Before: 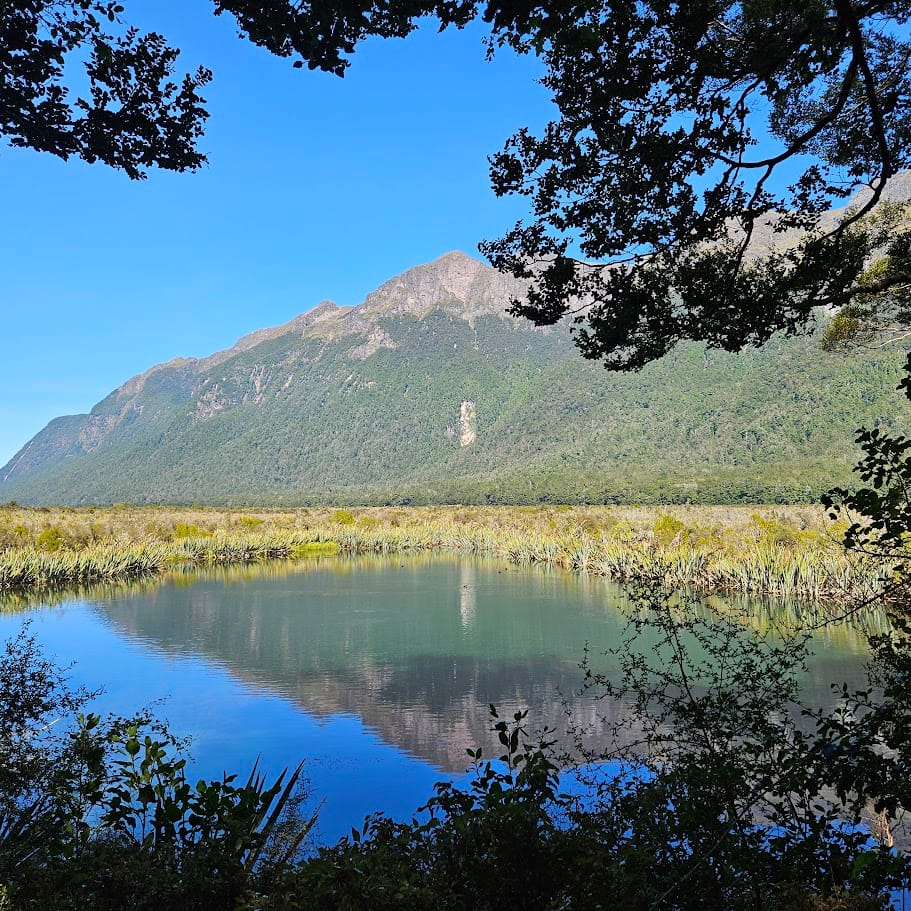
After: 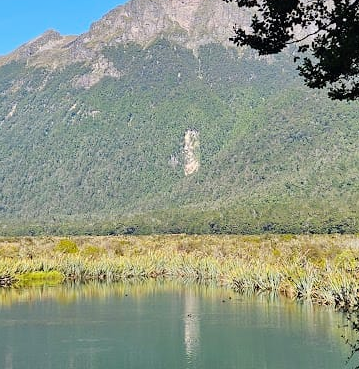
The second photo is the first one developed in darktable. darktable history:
shadows and highlights: shadows 29.63, highlights -30.32, low approximation 0.01, soften with gaussian
crop: left 30.365%, top 29.778%, right 30.139%, bottom 29.652%
